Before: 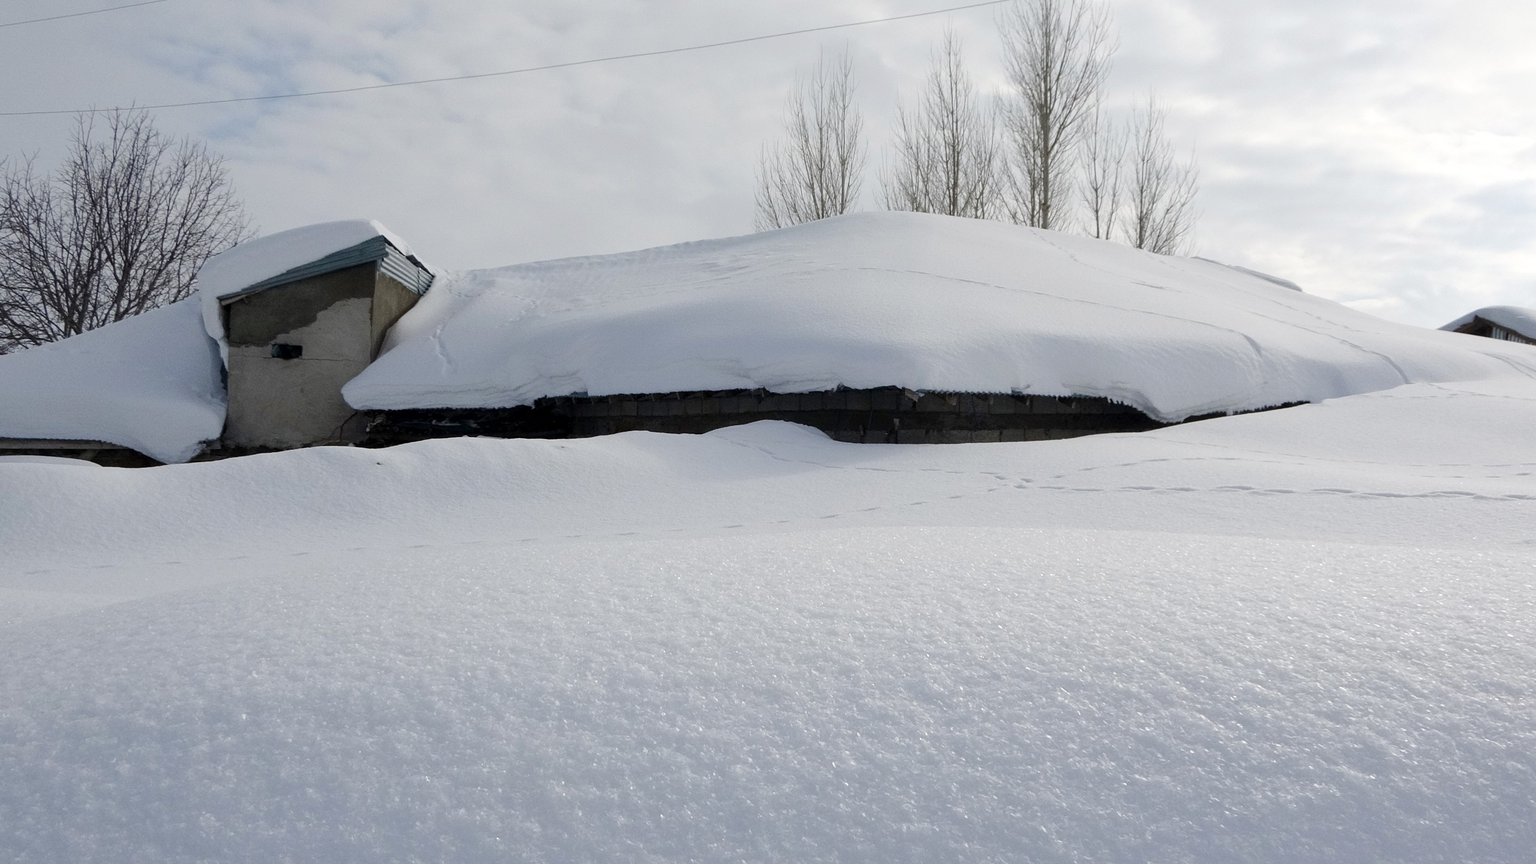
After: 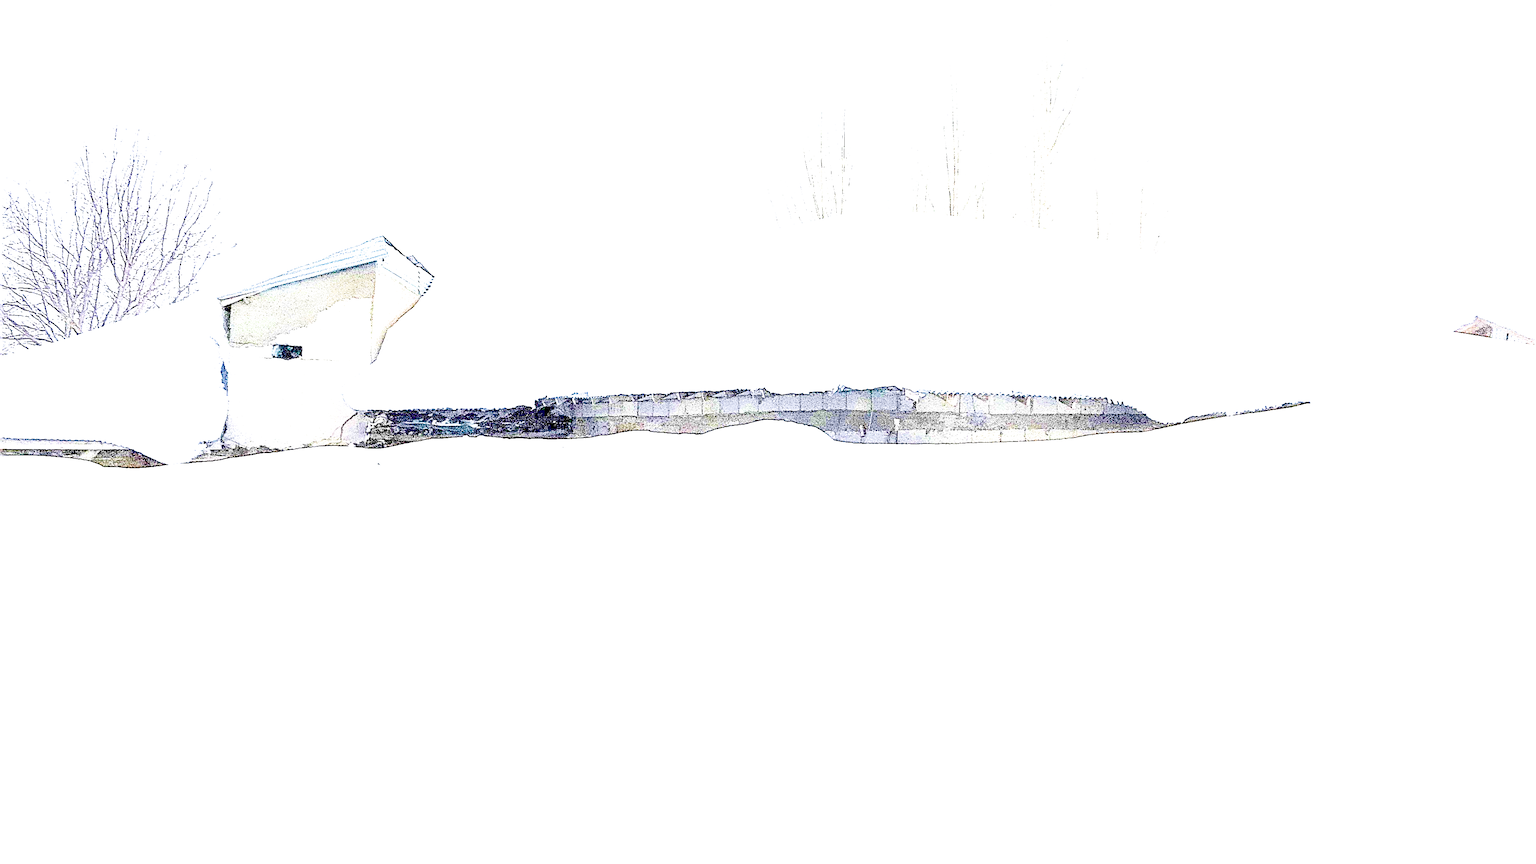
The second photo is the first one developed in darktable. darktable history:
sharpen: amount 1.991
exposure: exposure 7.986 EV, compensate exposure bias true, compensate highlight preservation false
filmic rgb: black relative exposure -7.33 EV, white relative exposure 5.08 EV, hardness 3.22
shadows and highlights: low approximation 0.01, soften with gaussian
